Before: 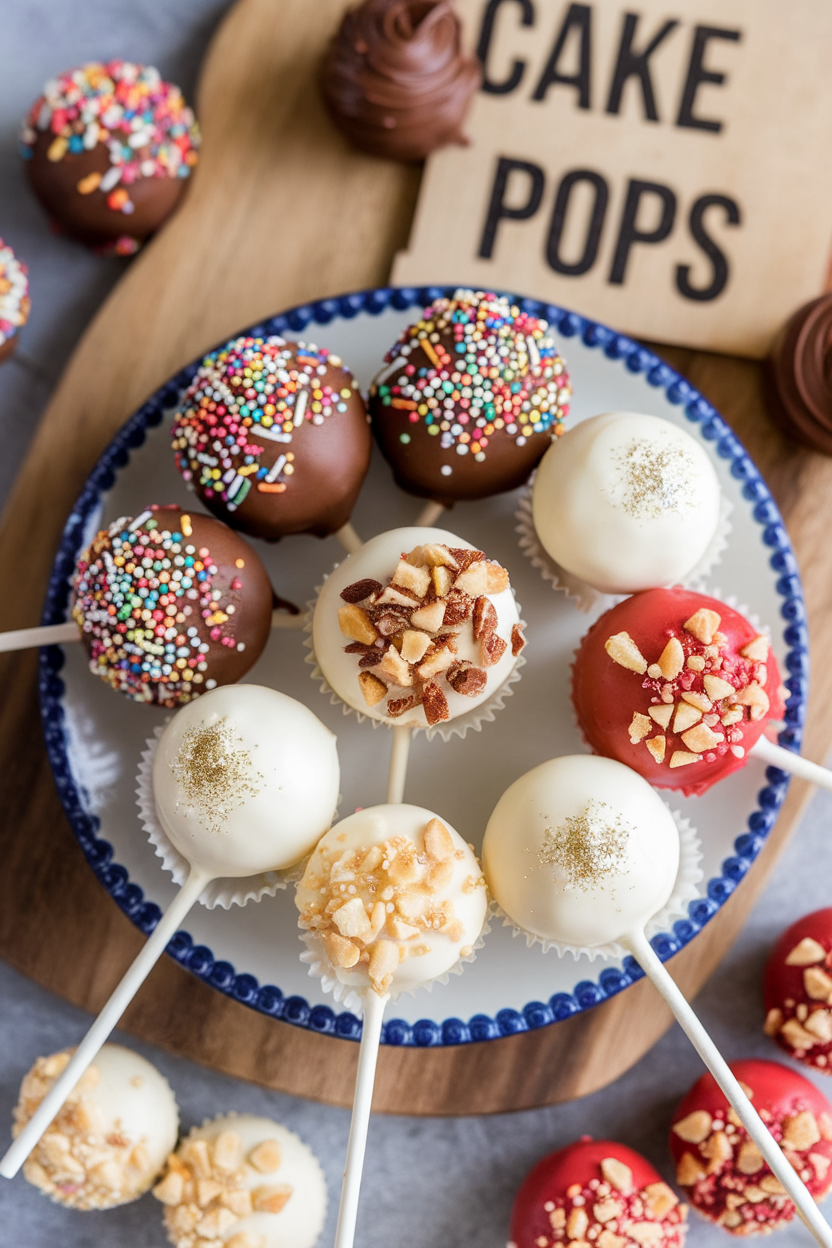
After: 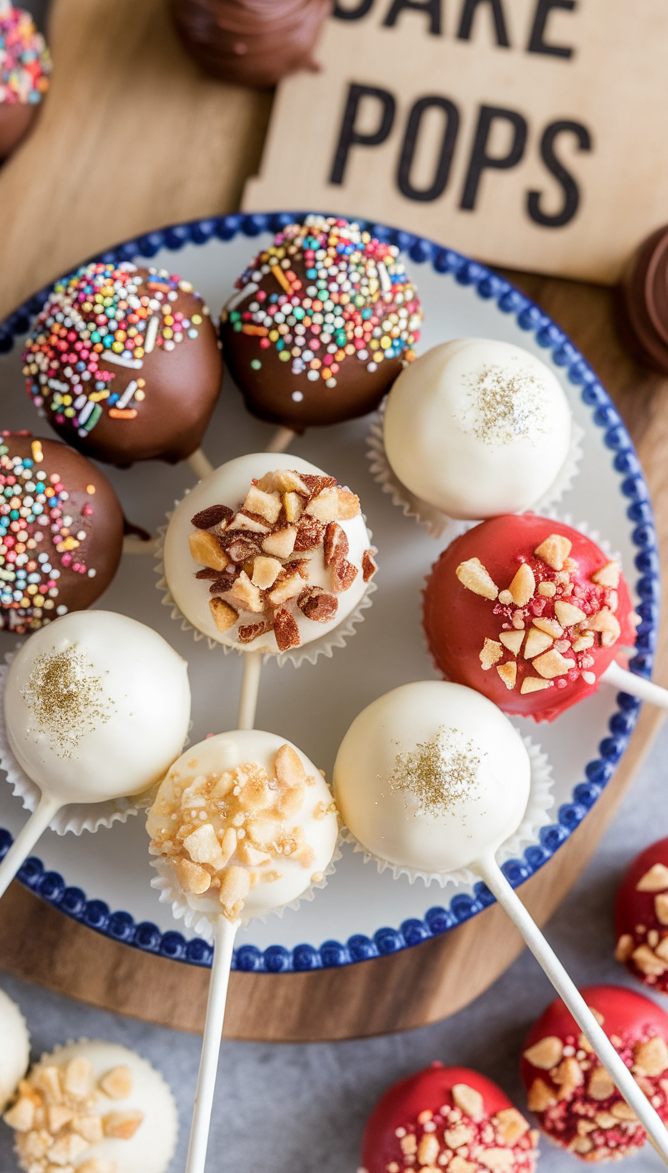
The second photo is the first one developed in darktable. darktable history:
crop and rotate: left 17.953%, top 5.991%, right 1.744%
